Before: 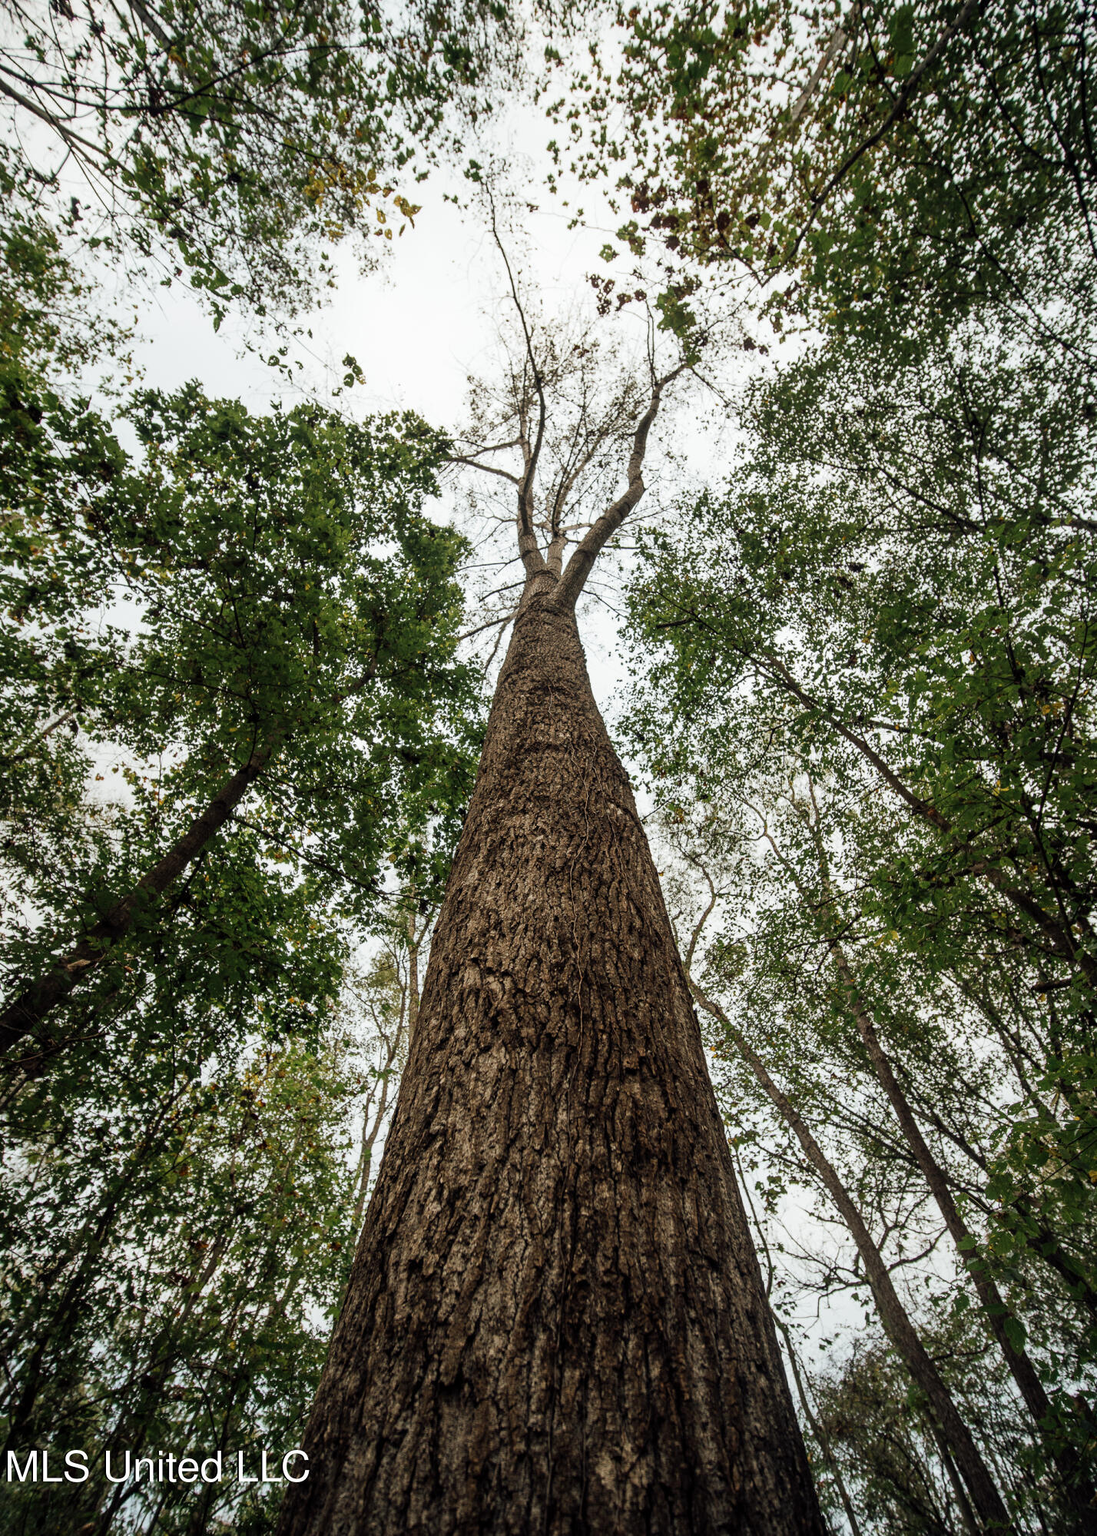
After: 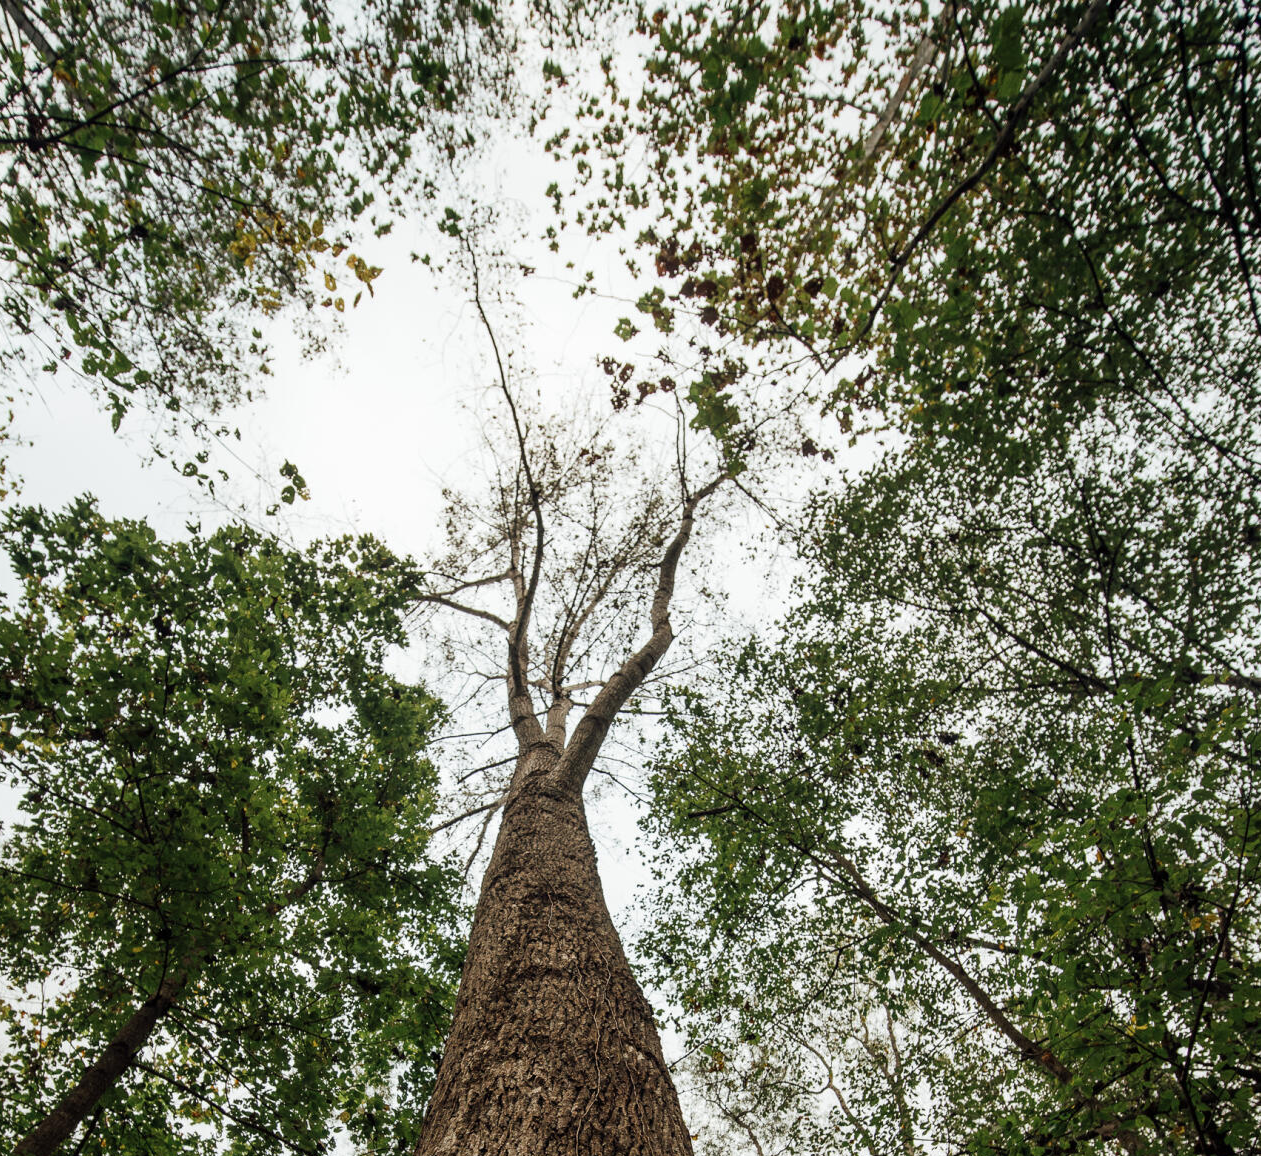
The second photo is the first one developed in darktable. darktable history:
crop and rotate: left 11.673%, bottom 42.148%
